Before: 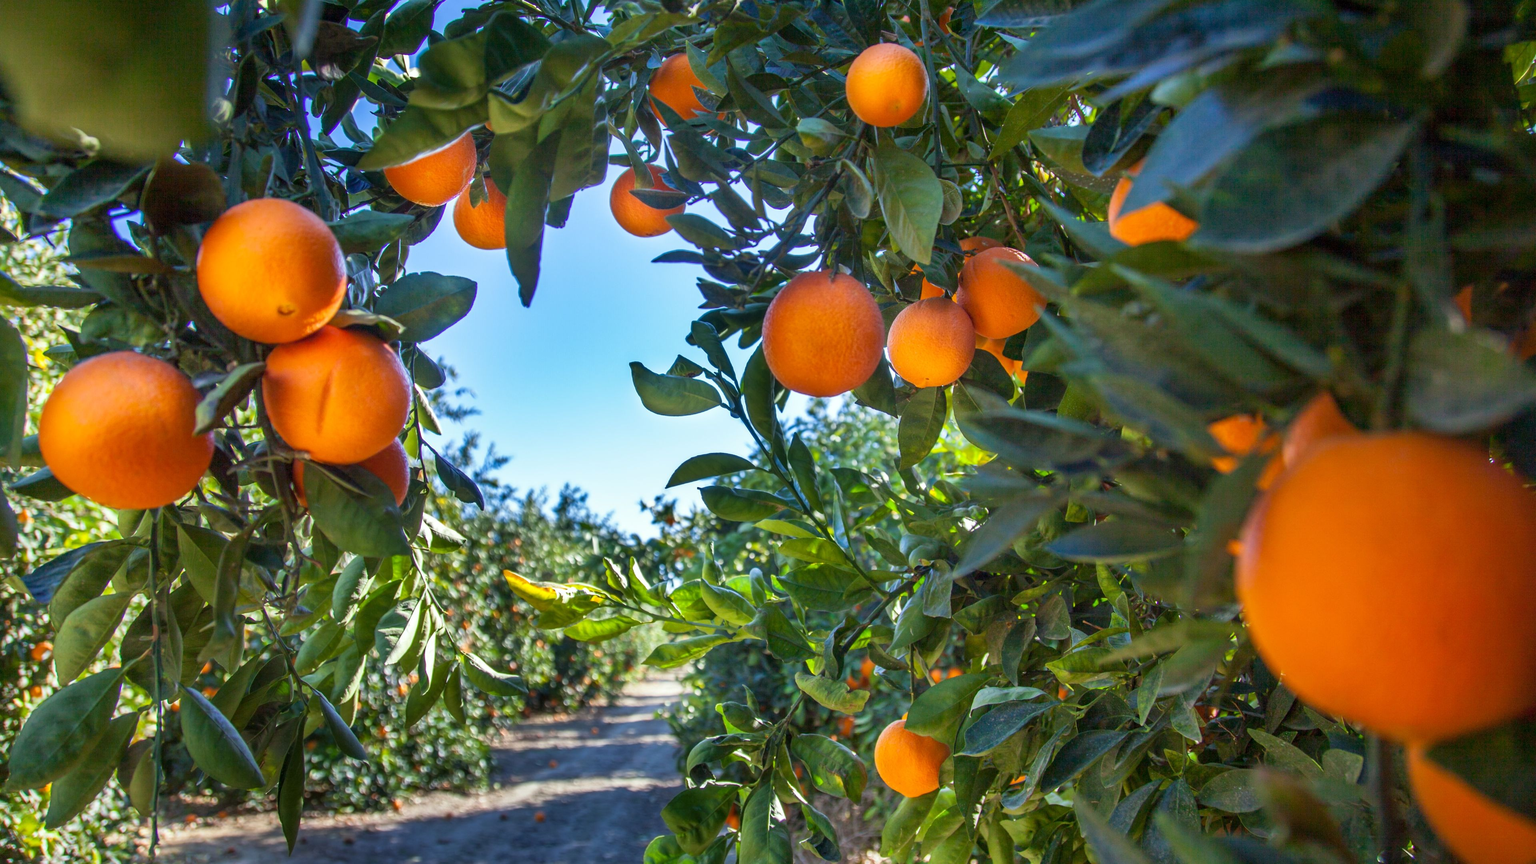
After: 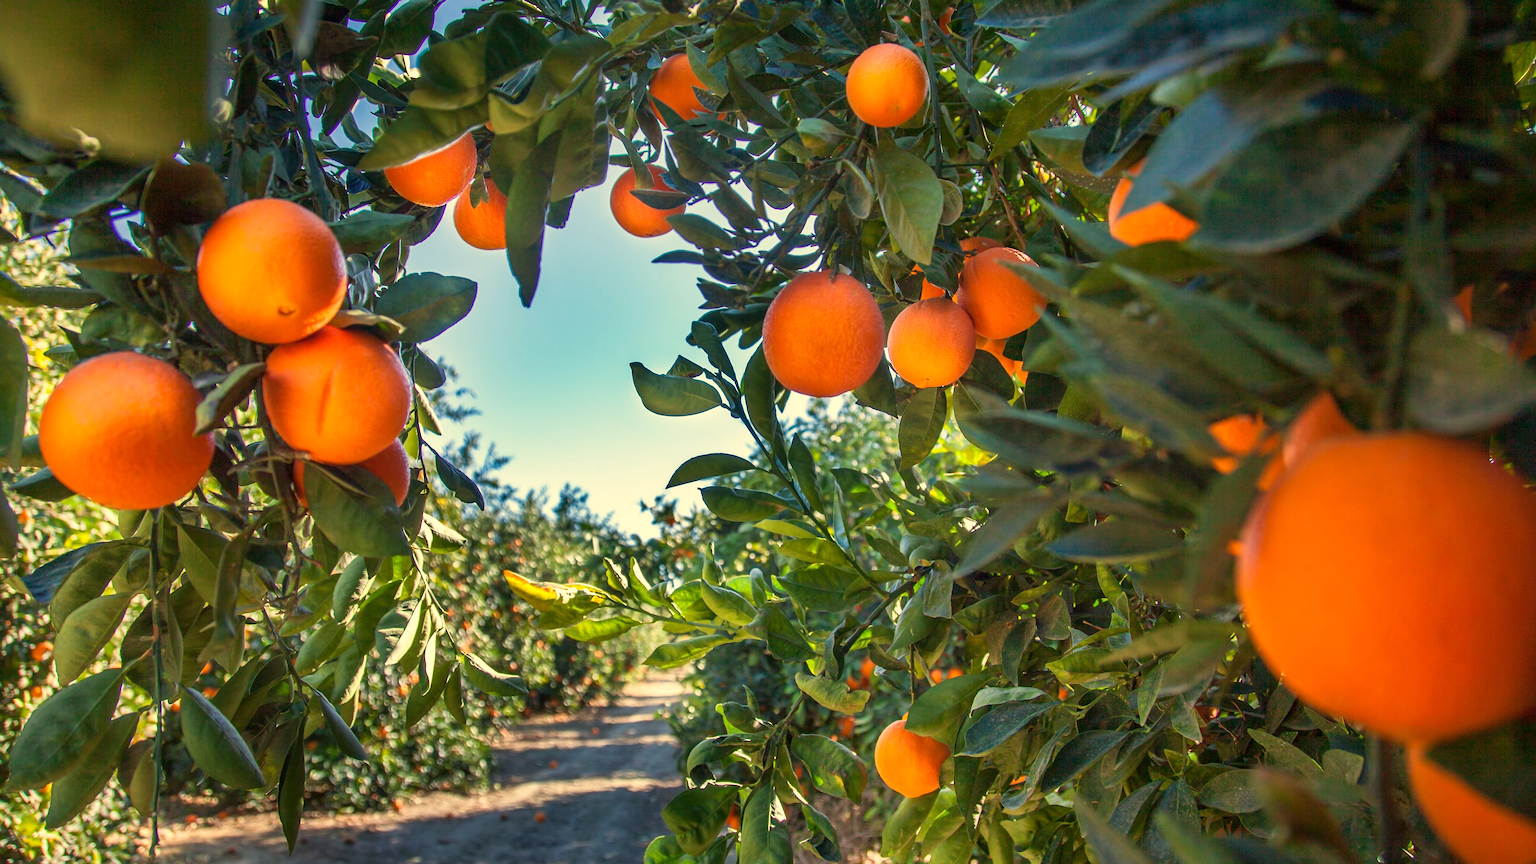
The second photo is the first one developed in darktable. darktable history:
white balance: red 1.138, green 0.996, blue 0.812
sharpen: radius 1.458, amount 0.398, threshold 1.271
